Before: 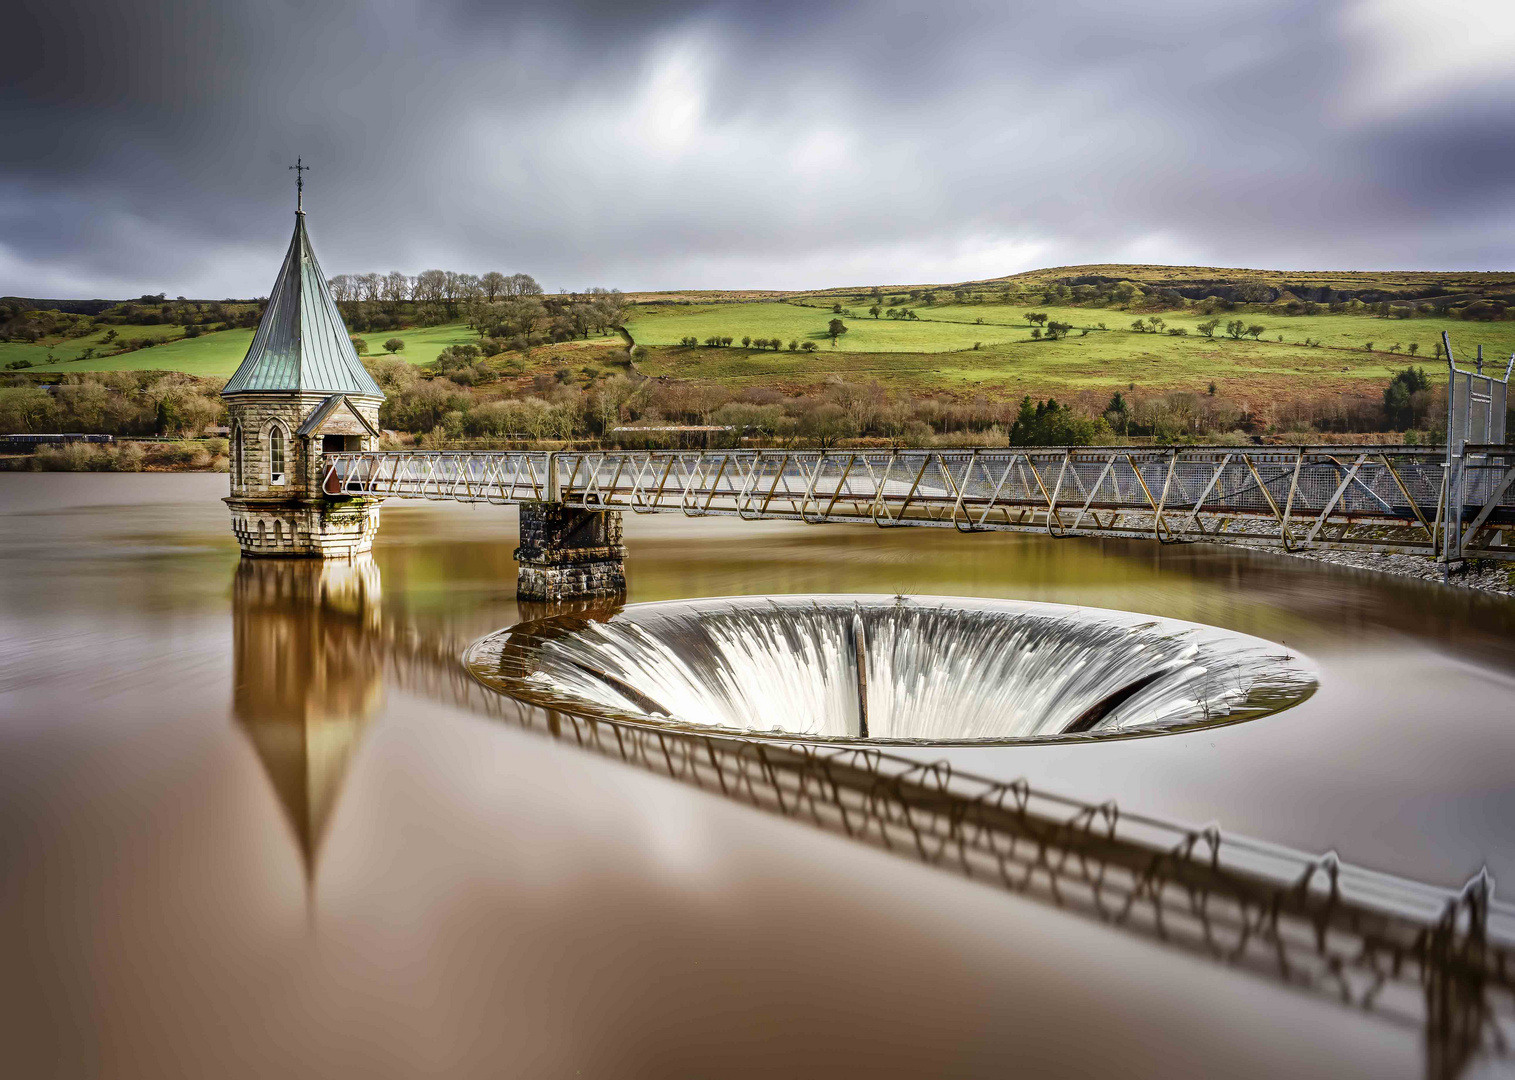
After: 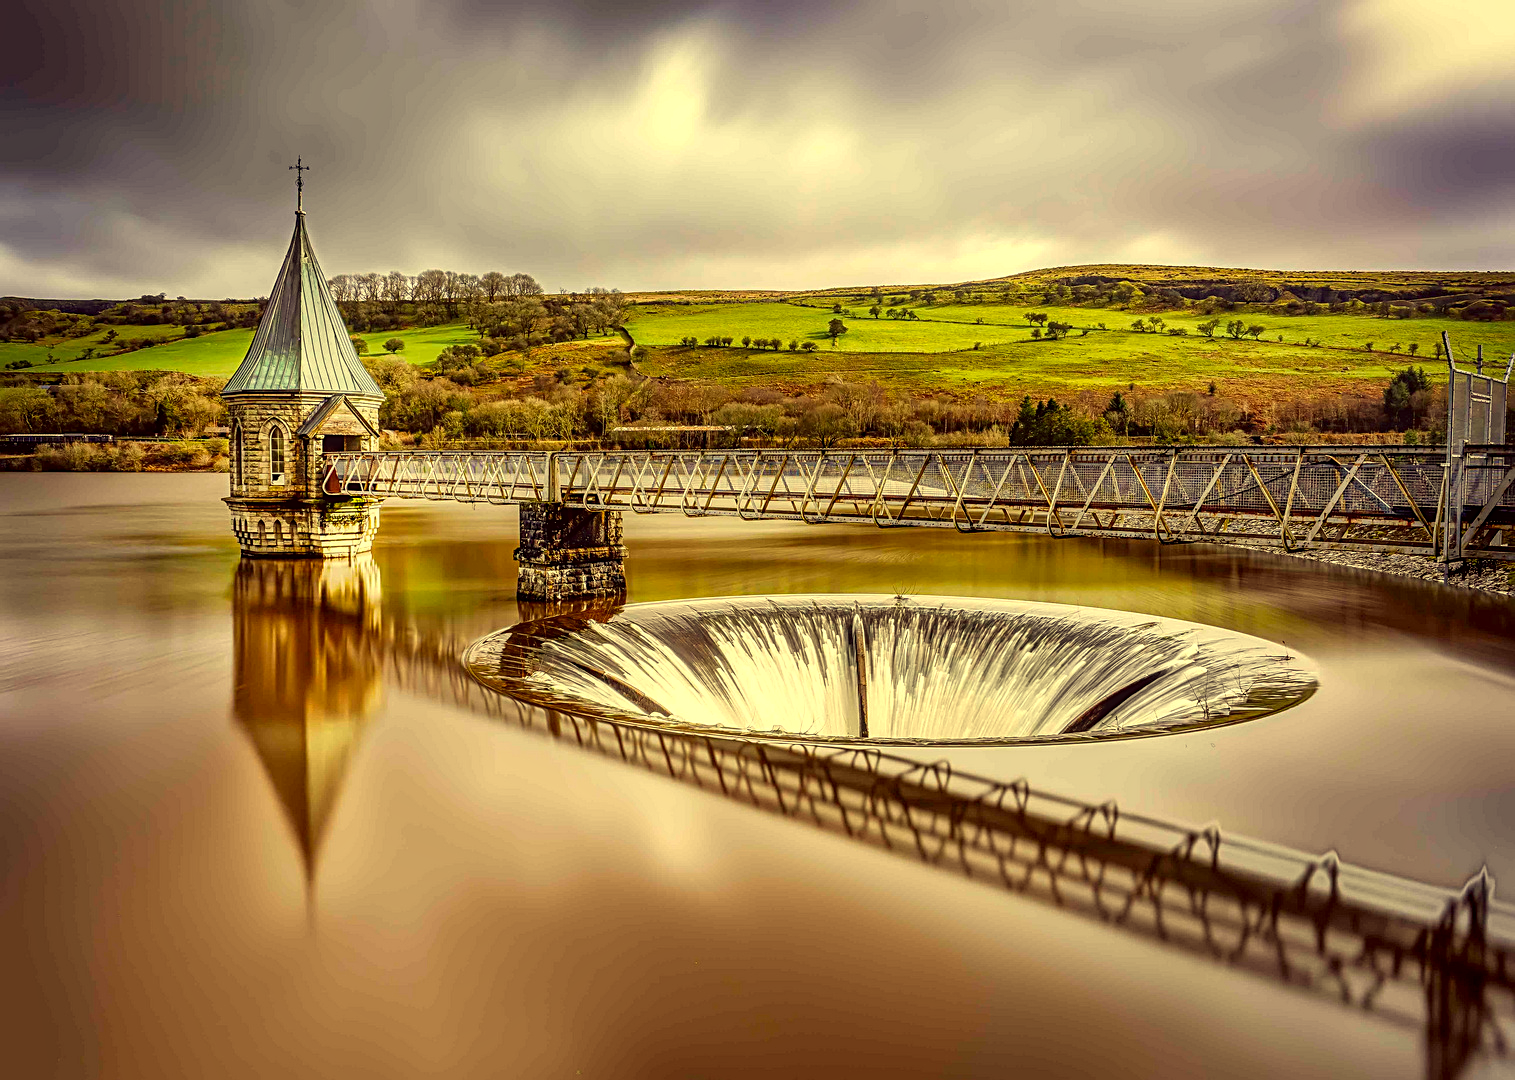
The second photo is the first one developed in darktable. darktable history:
color correction: highlights a* -0.498, highlights b* 39.74, shadows a* 9.33, shadows b* -0.608
sharpen: on, module defaults
local contrast: detail 130%
